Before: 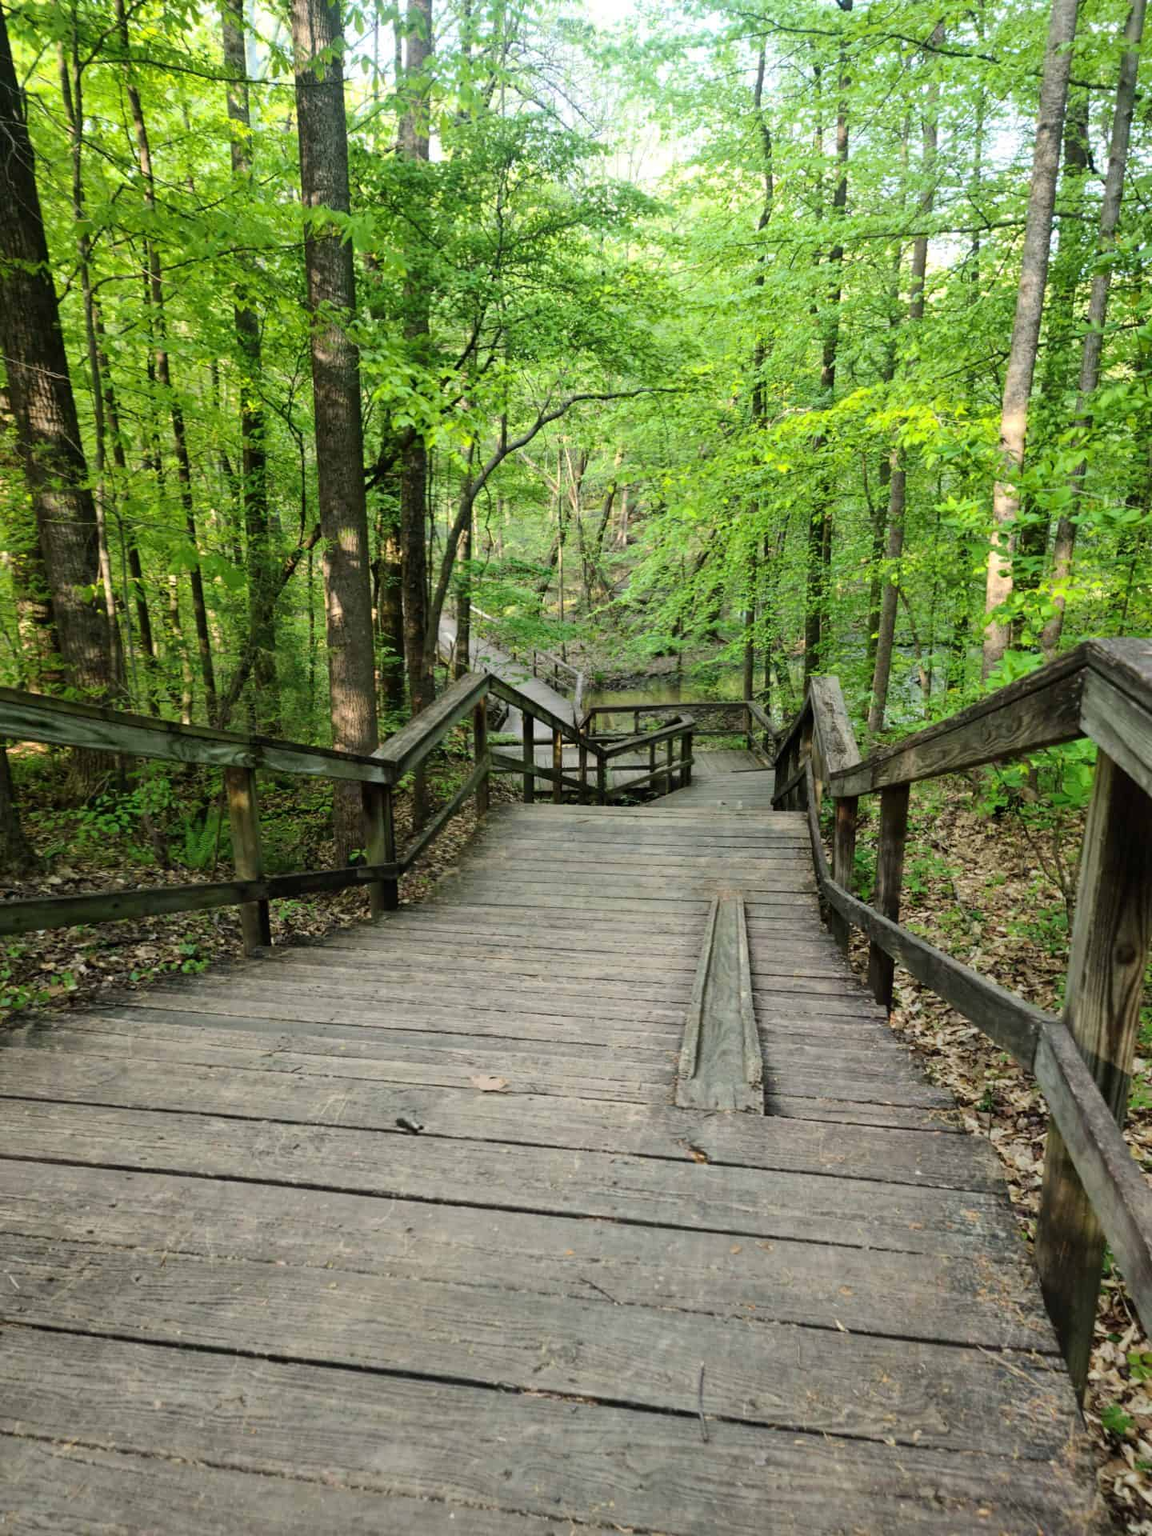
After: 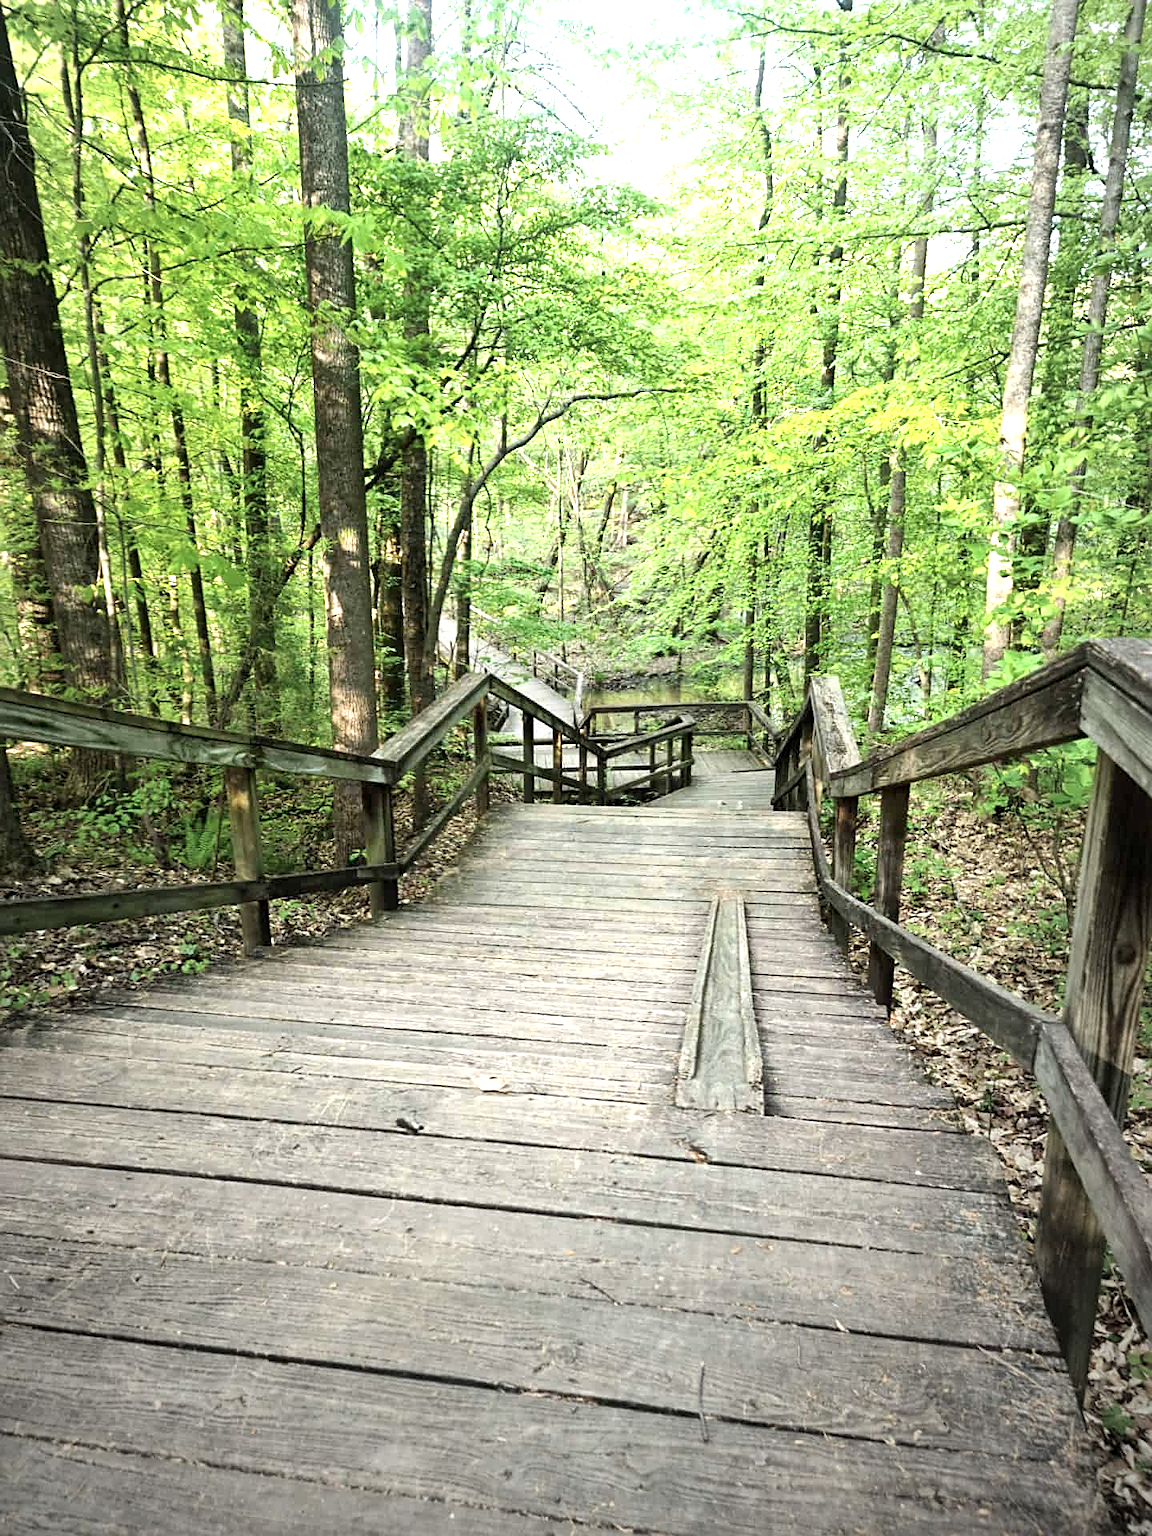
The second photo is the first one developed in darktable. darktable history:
color correction: saturation 0.8
sharpen: on, module defaults
vignetting: fall-off start 72.14%, fall-off radius 108.07%, brightness -0.713, saturation -0.488, center (-0.054, -0.359), width/height ratio 0.729
exposure: black level correction 0.001, exposure 1.129 EV, compensate exposure bias true, compensate highlight preservation false
